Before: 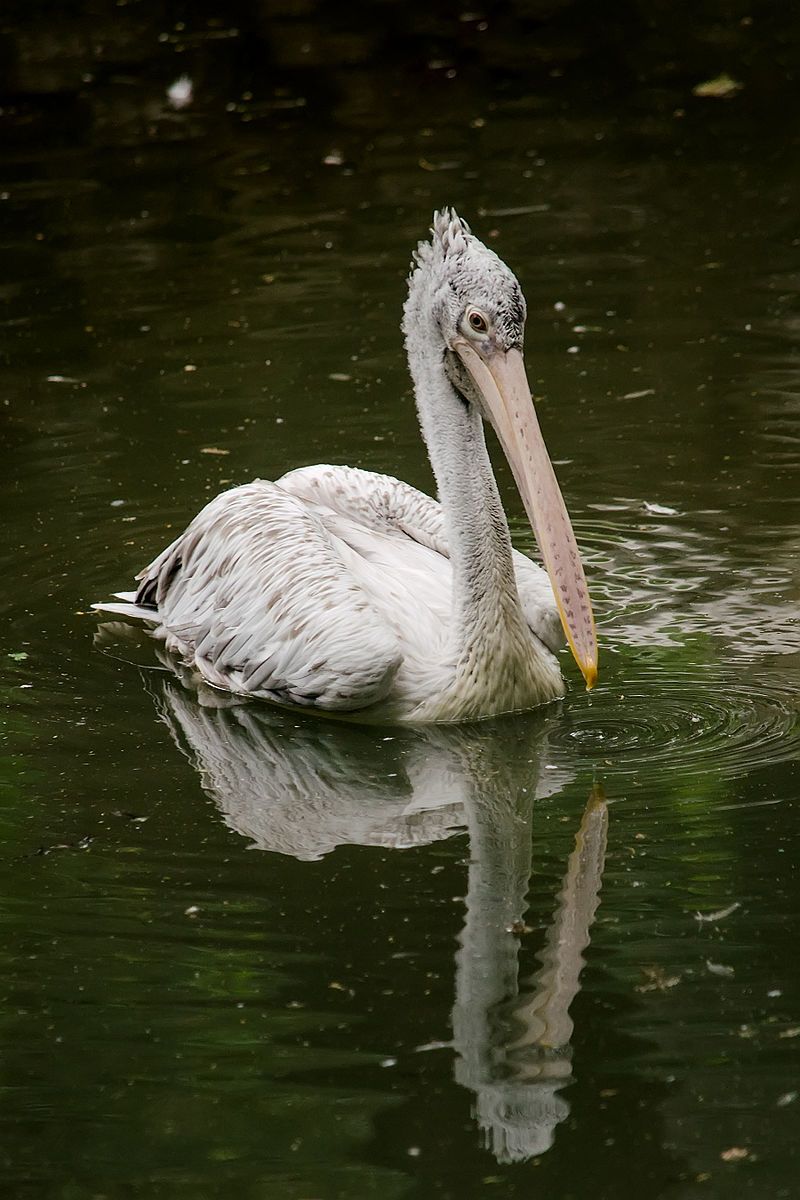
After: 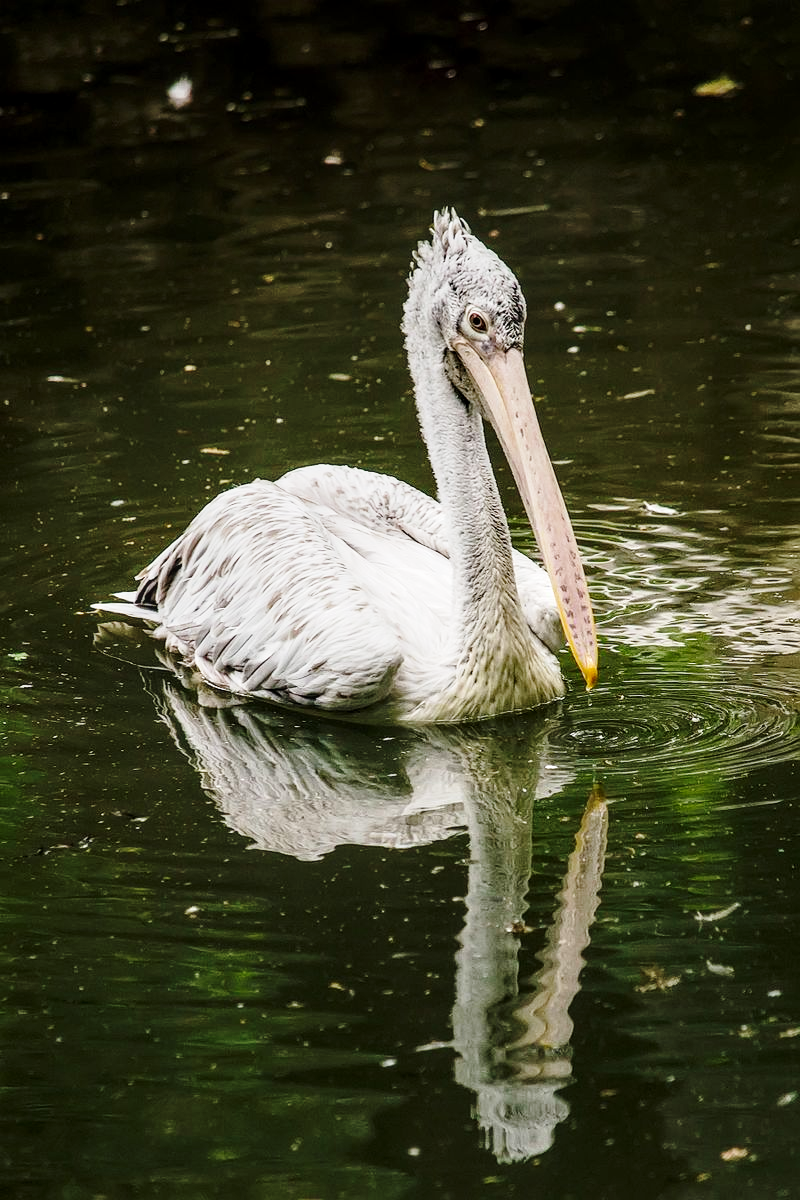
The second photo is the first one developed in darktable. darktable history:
local contrast: detail 130%
base curve: curves: ch0 [(0, 0) (0.028, 0.03) (0.121, 0.232) (0.46, 0.748) (0.859, 0.968) (1, 1)], preserve colors none
